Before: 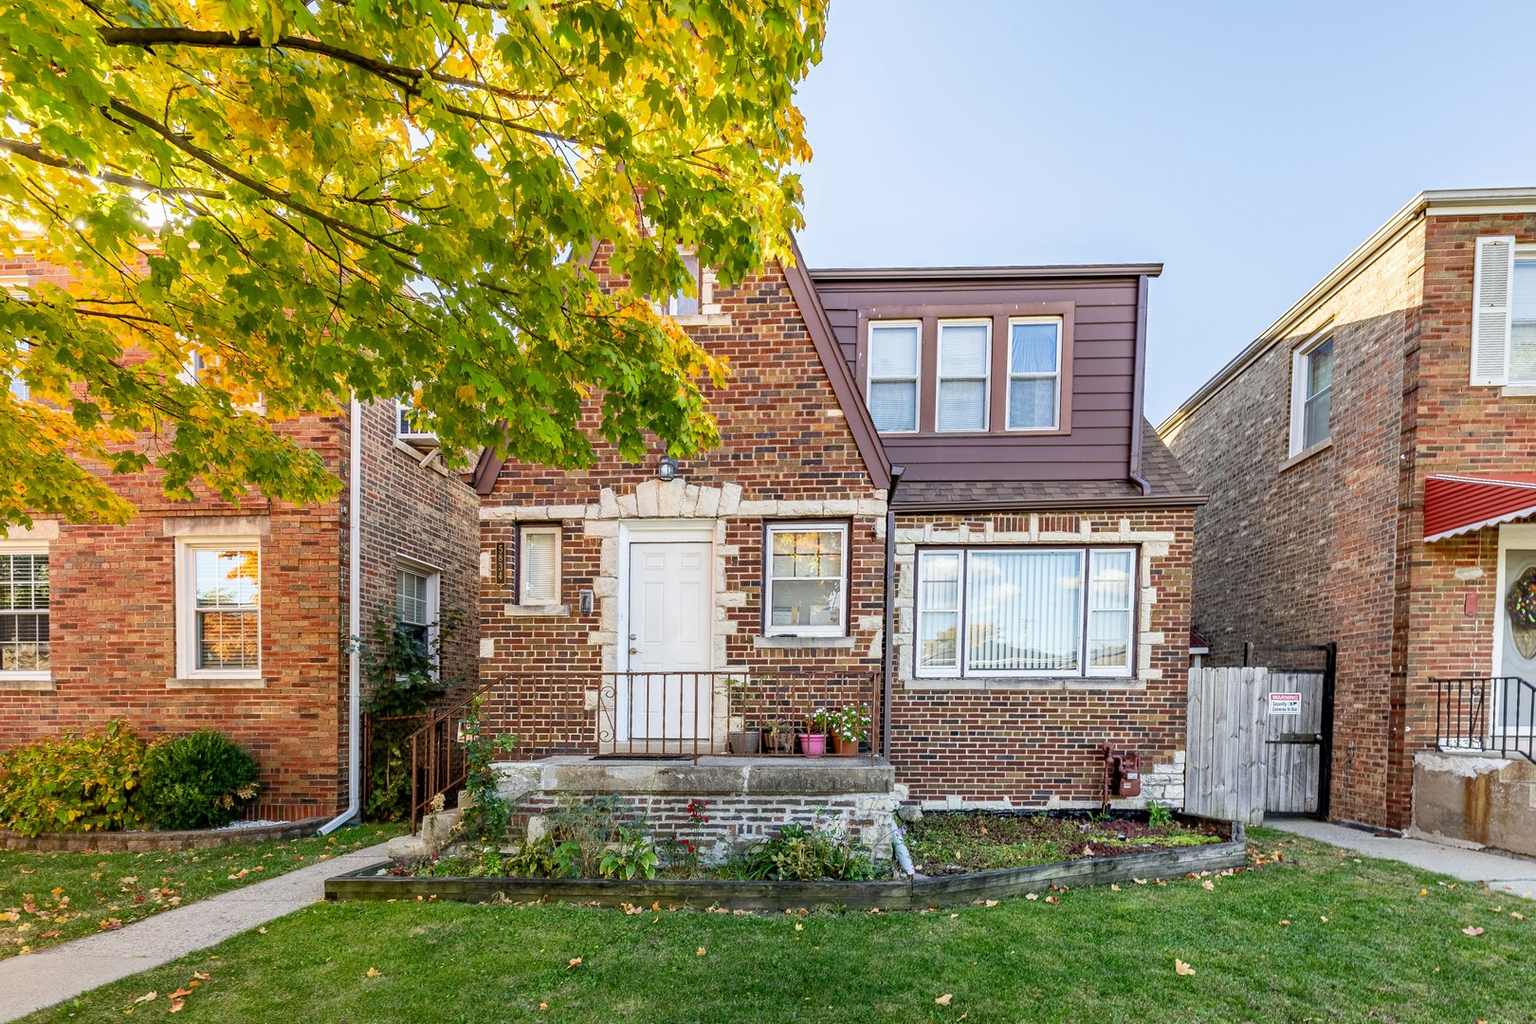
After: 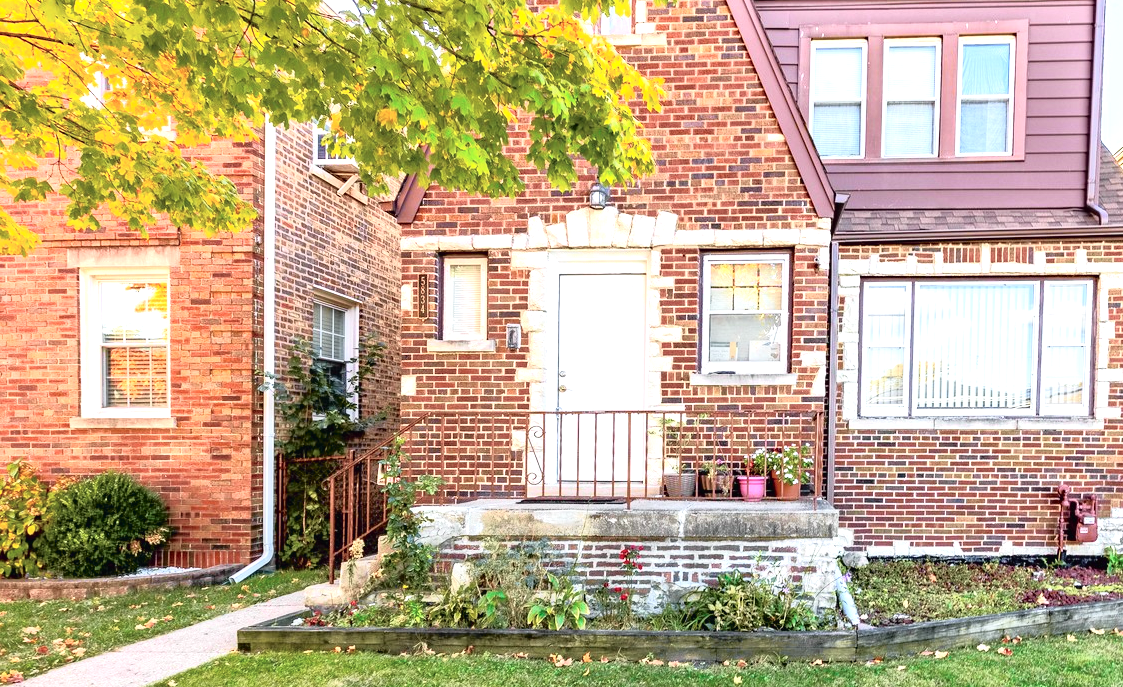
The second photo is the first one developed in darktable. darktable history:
crop: left 6.488%, top 27.668%, right 24.183%, bottom 8.656%
exposure: black level correction 0, exposure 1 EV, compensate highlight preservation false
tone curve: curves: ch0 [(0, 0.009) (0.105, 0.08) (0.195, 0.18) (0.283, 0.316) (0.384, 0.434) (0.485, 0.531) (0.638, 0.69) (0.81, 0.872) (1, 0.977)]; ch1 [(0, 0) (0.161, 0.092) (0.35, 0.33) (0.379, 0.401) (0.456, 0.469) (0.498, 0.502) (0.52, 0.536) (0.586, 0.617) (0.635, 0.655) (1, 1)]; ch2 [(0, 0) (0.371, 0.362) (0.437, 0.437) (0.483, 0.484) (0.53, 0.515) (0.56, 0.571) (0.622, 0.606) (1, 1)], color space Lab, independent channels, preserve colors none
